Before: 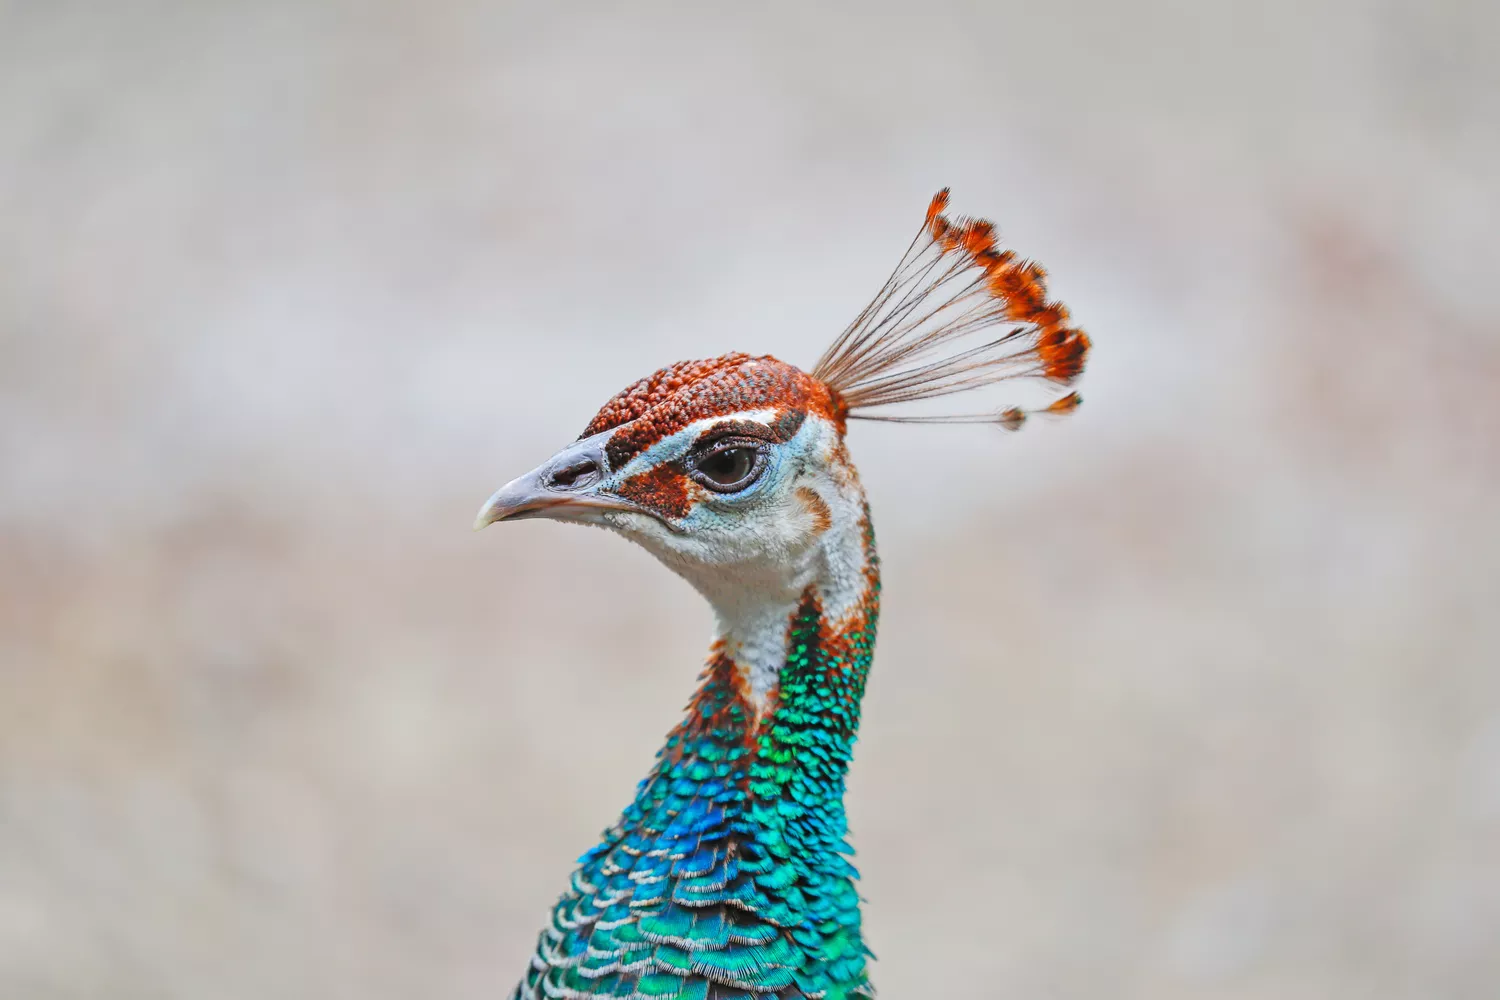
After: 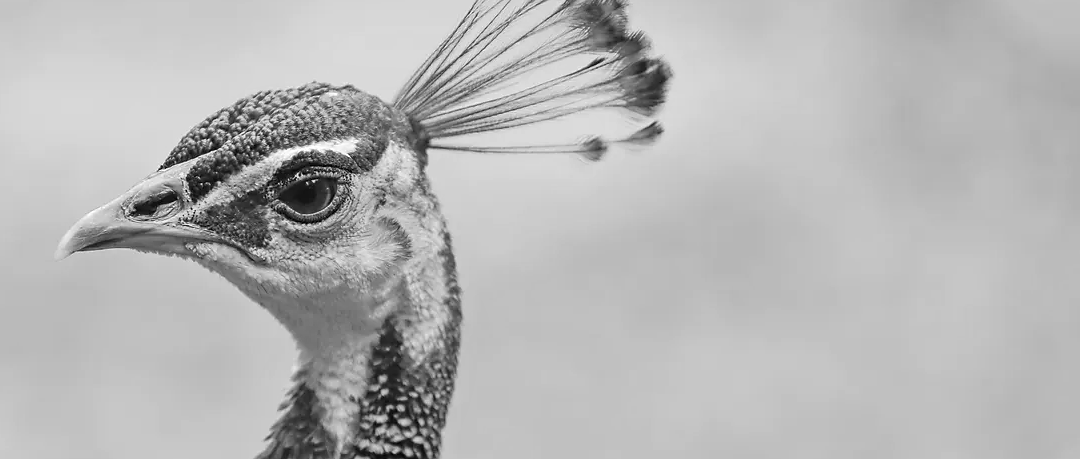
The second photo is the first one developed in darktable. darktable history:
monochrome: on, module defaults
sharpen: radius 1, threshold 1
crop and rotate: left 27.938%, top 27.046%, bottom 27.046%
